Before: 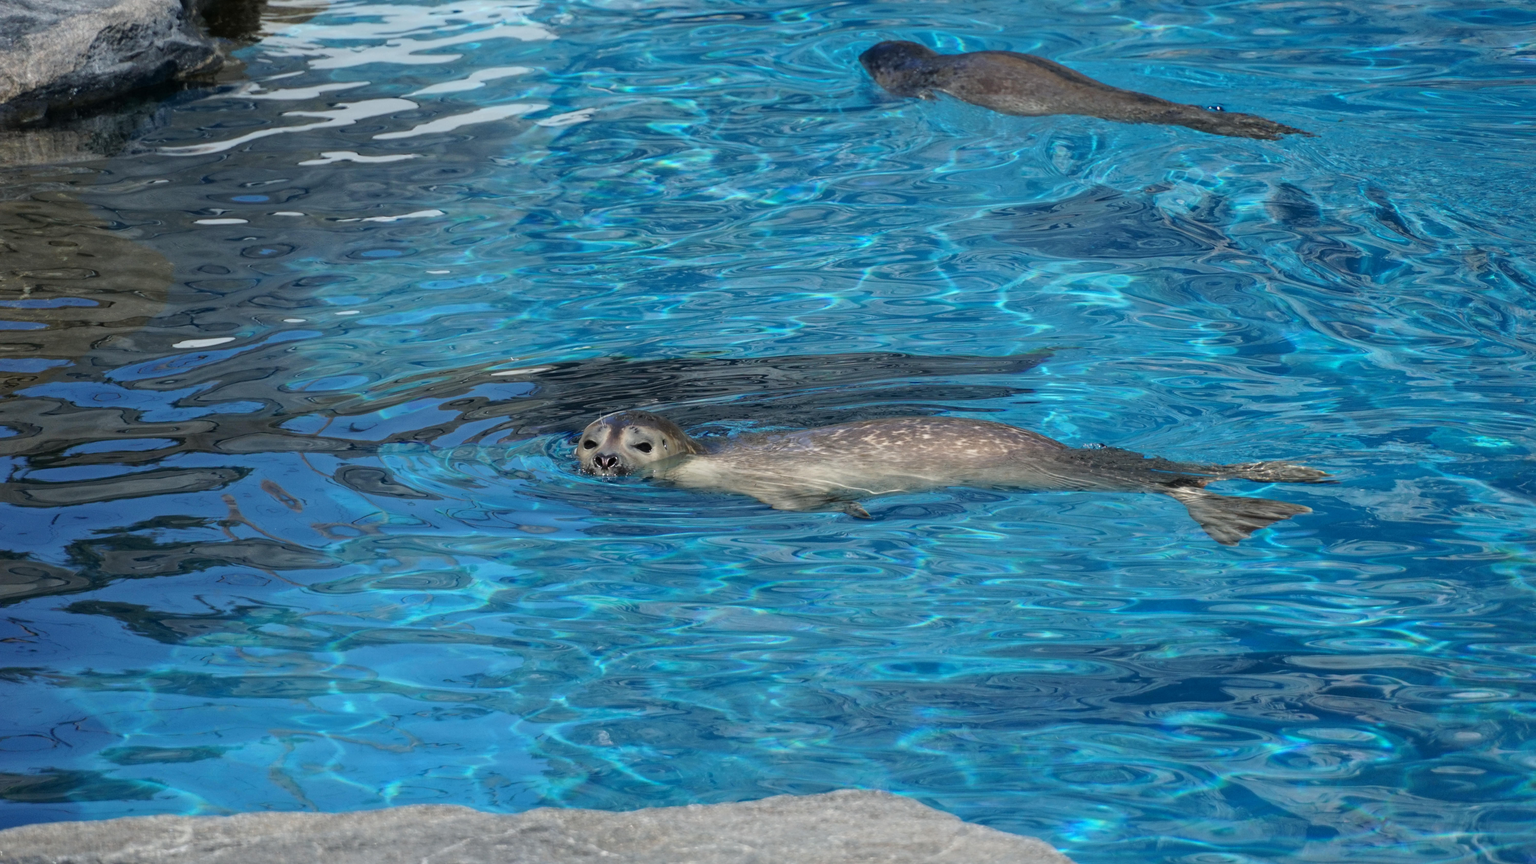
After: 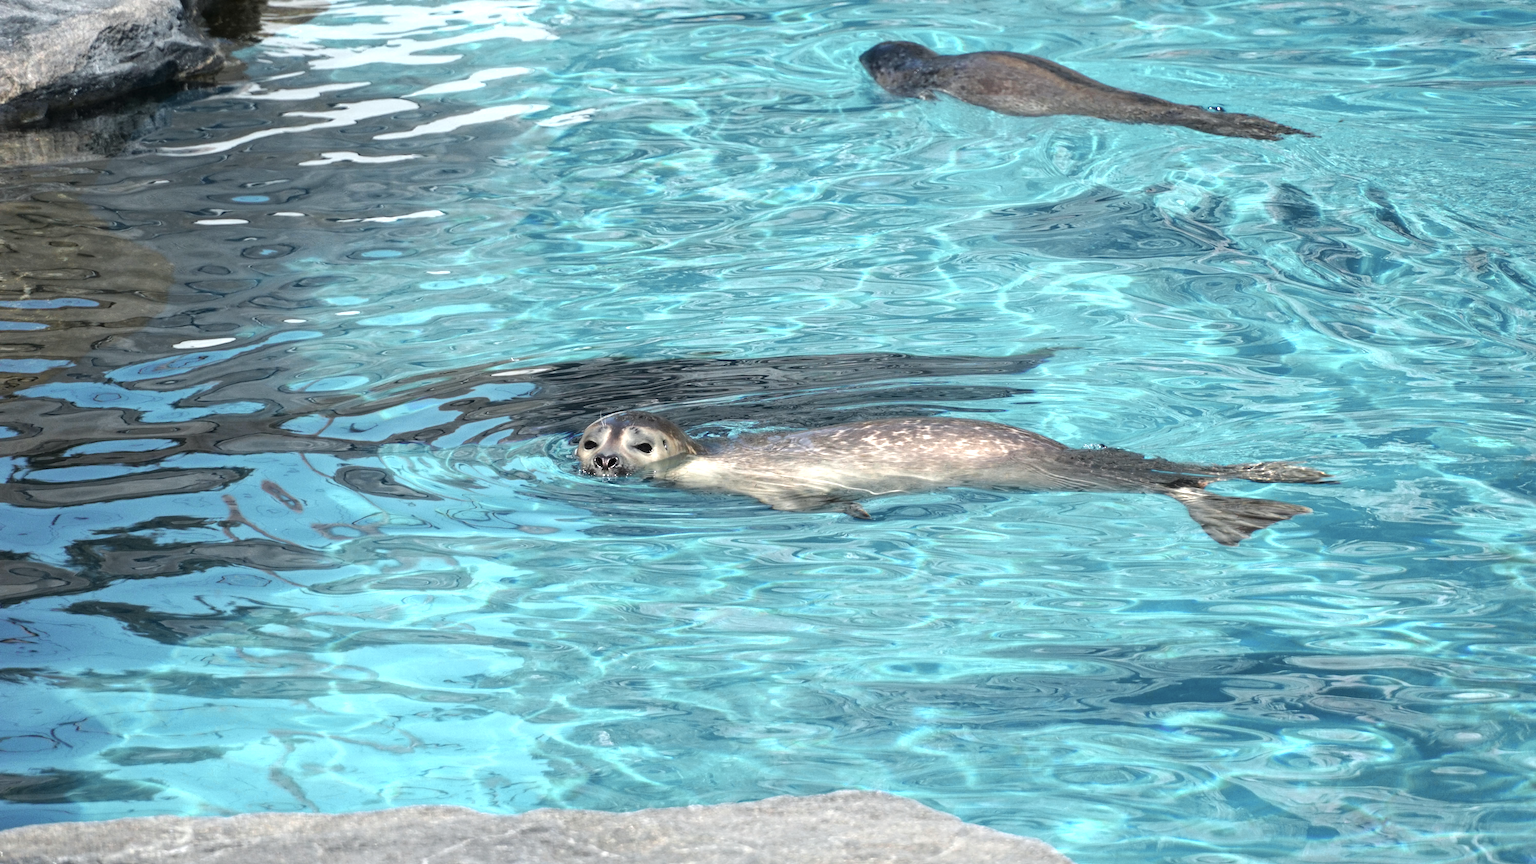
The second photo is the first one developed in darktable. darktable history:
exposure: black level correction 0, exposure 0.703 EV, compensate highlight preservation false
color zones: curves: ch0 [(0.018, 0.548) (0.224, 0.64) (0.425, 0.447) (0.675, 0.575) (0.732, 0.579)]; ch1 [(0.066, 0.487) (0.25, 0.5) (0.404, 0.43) (0.75, 0.421) (0.956, 0.421)]; ch2 [(0.044, 0.561) (0.215, 0.465) (0.399, 0.544) (0.465, 0.548) (0.614, 0.447) (0.724, 0.43) (0.882, 0.623) (0.956, 0.632)], mix 100.35%
